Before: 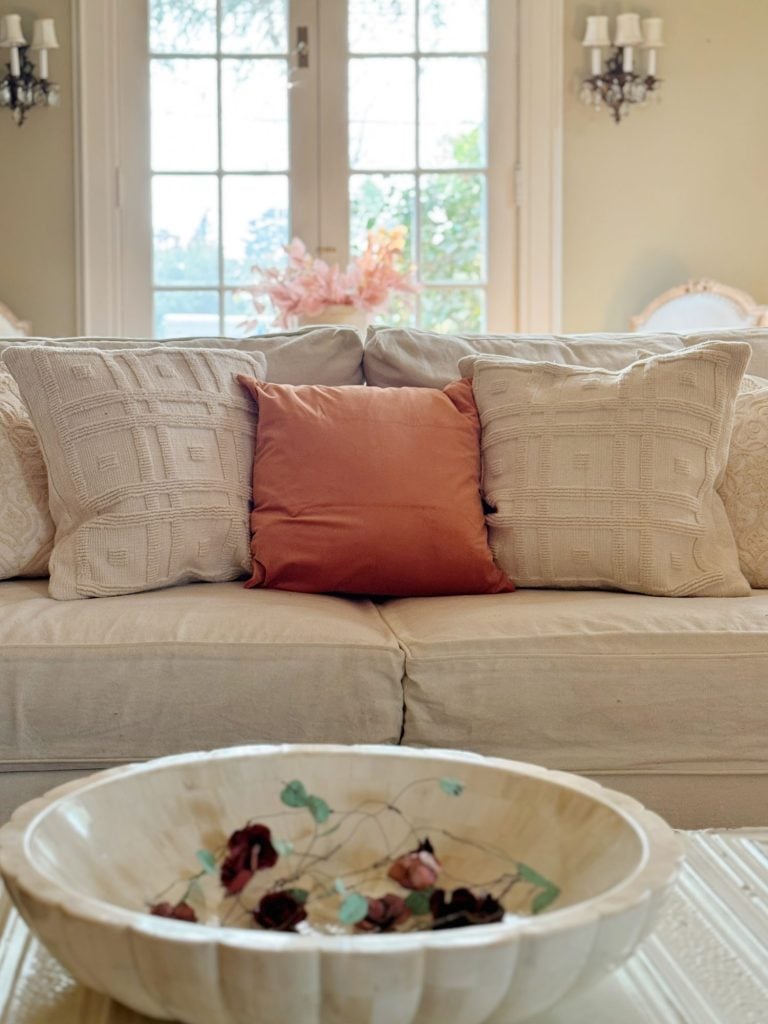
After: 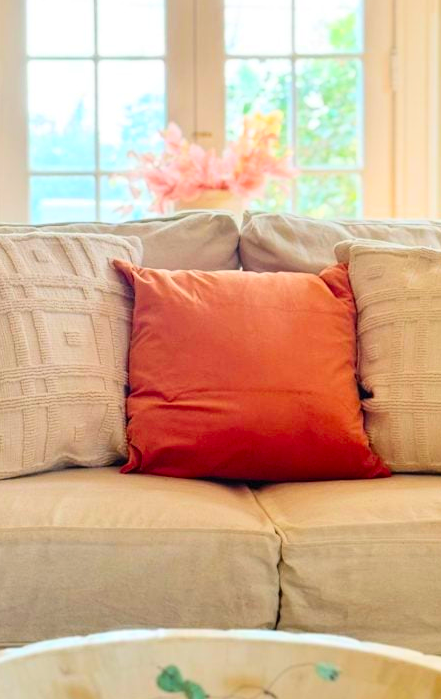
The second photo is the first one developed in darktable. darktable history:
contrast brightness saturation: contrast 0.202, brightness 0.2, saturation 0.809
crop: left 16.229%, top 11.294%, right 26.223%, bottom 20.411%
